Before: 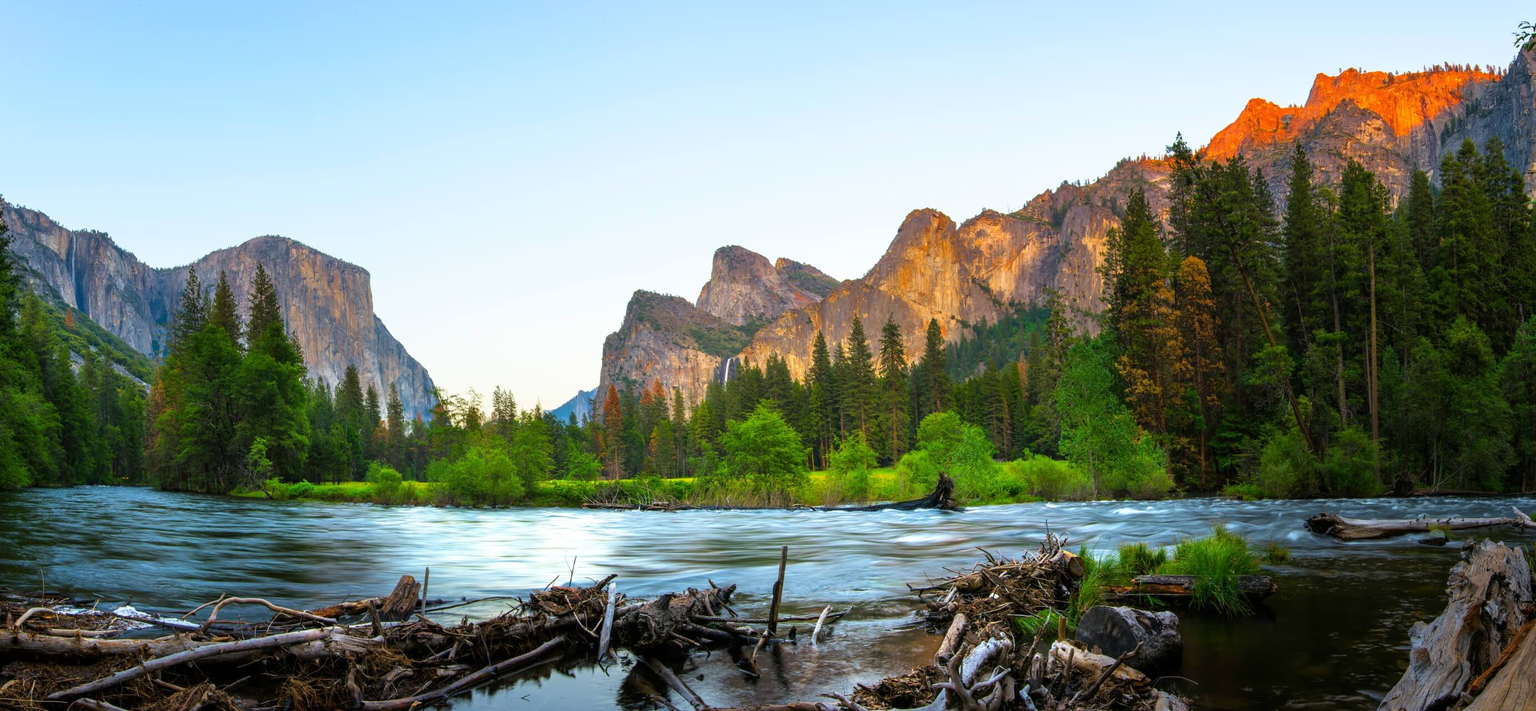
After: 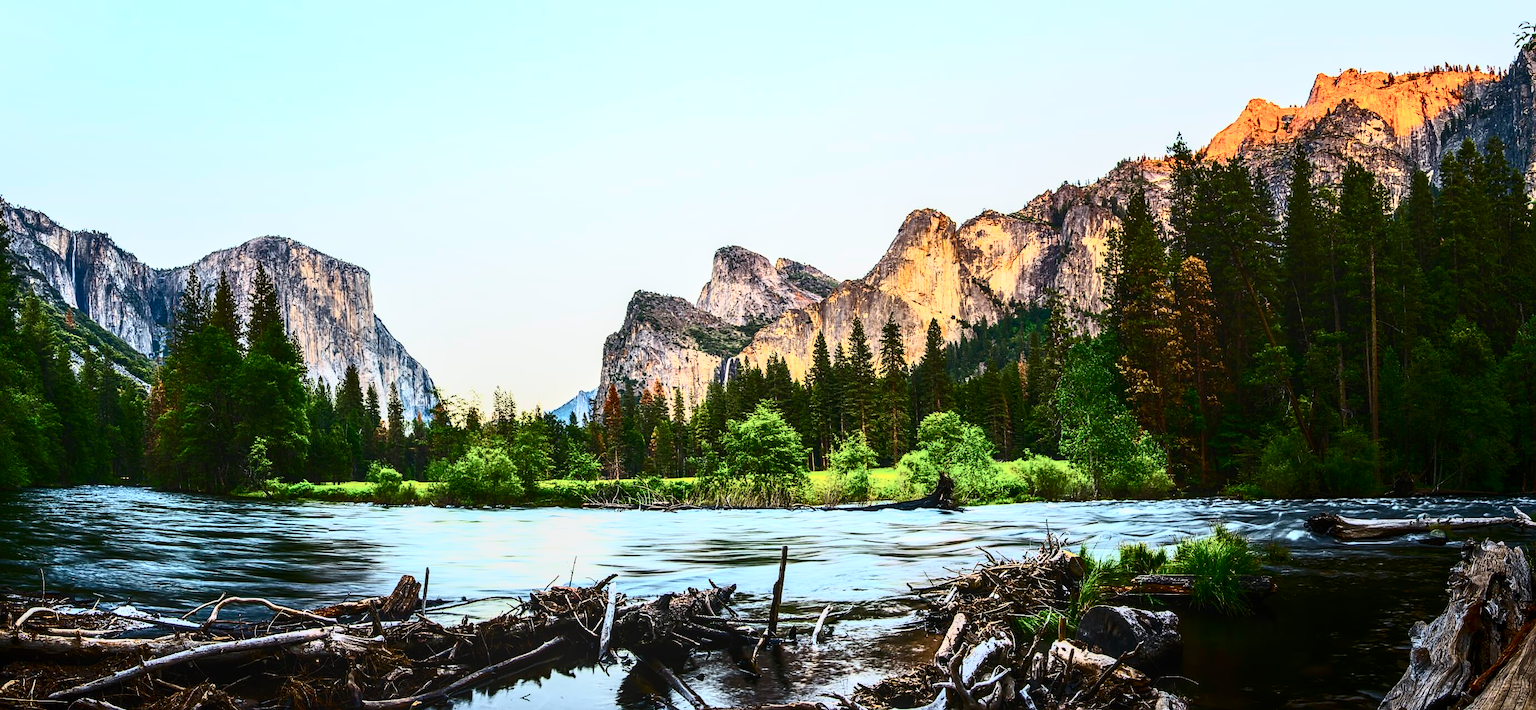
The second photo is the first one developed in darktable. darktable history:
sharpen: on, module defaults
contrast brightness saturation: contrast 0.93, brightness 0.2
local contrast: on, module defaults
